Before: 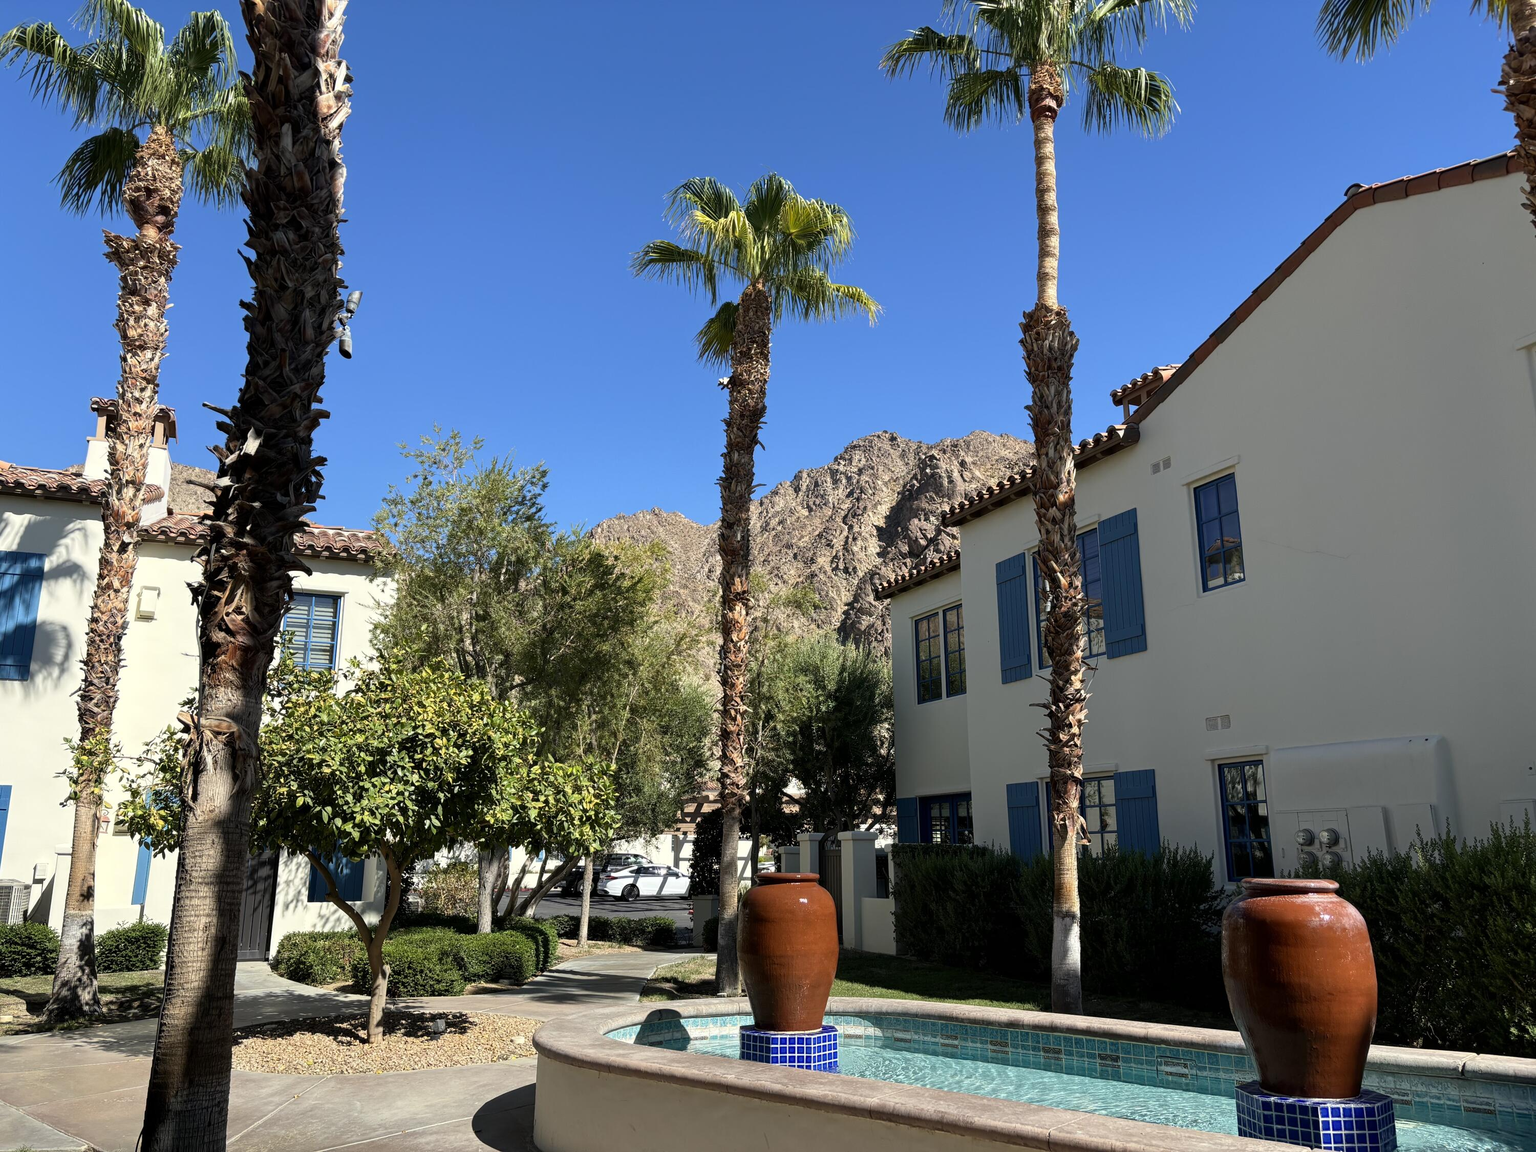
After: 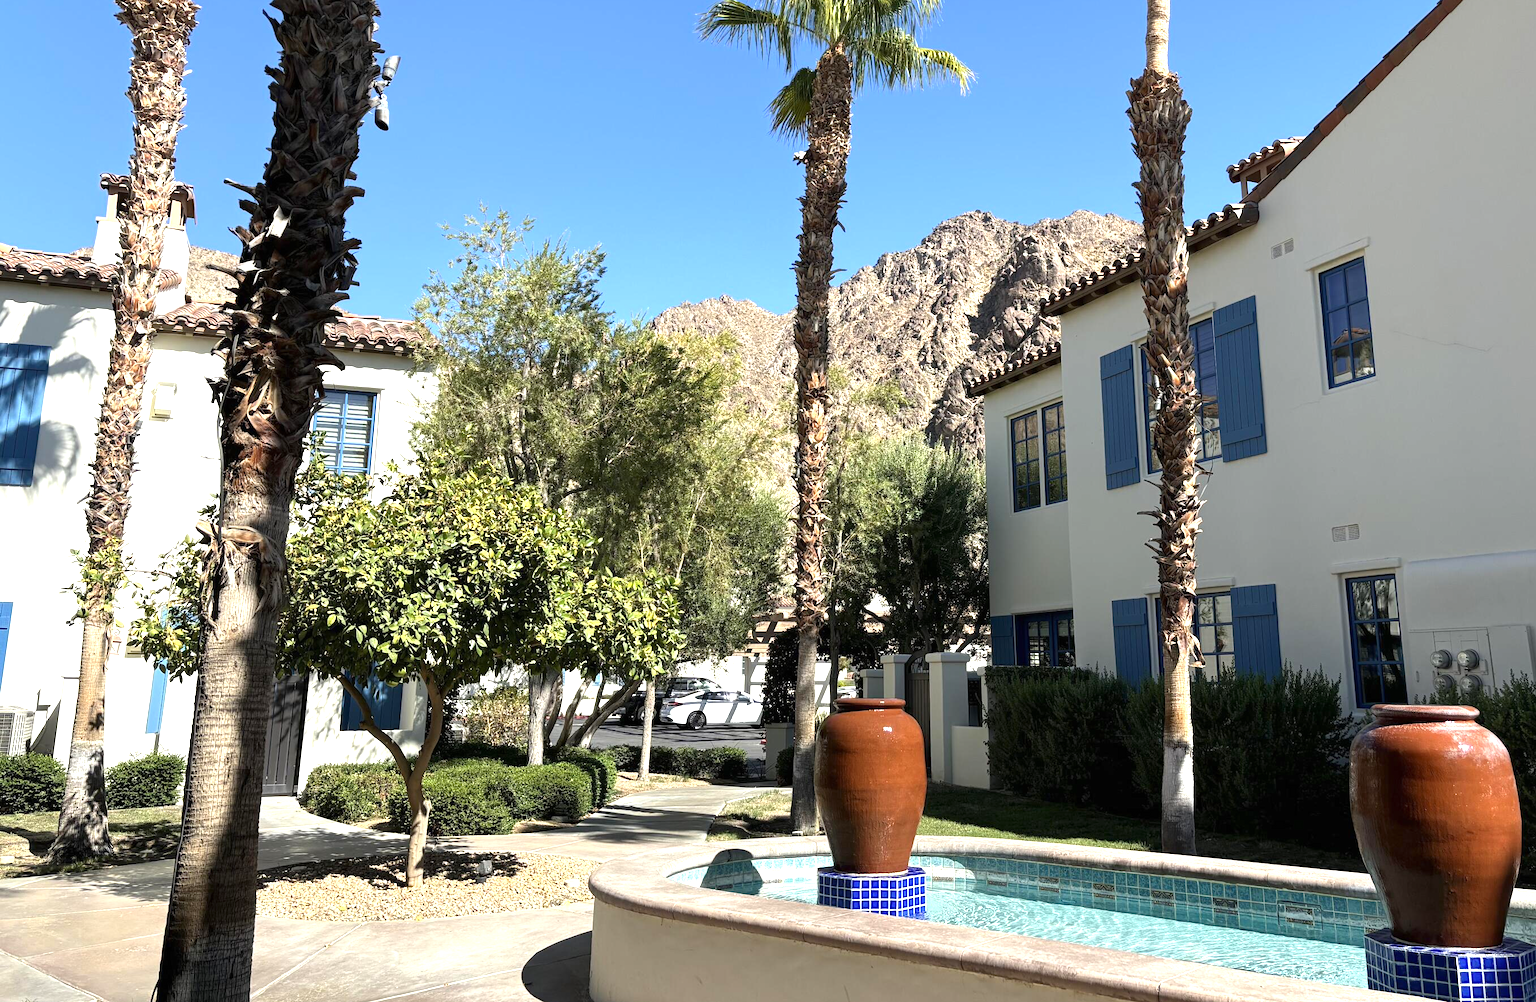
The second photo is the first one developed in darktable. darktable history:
crop: top 20.916%, right 9.437%, bottom 0.316%
exposure: black level correction 0, exposure 0.9 EV, compensate highlight preservation false
